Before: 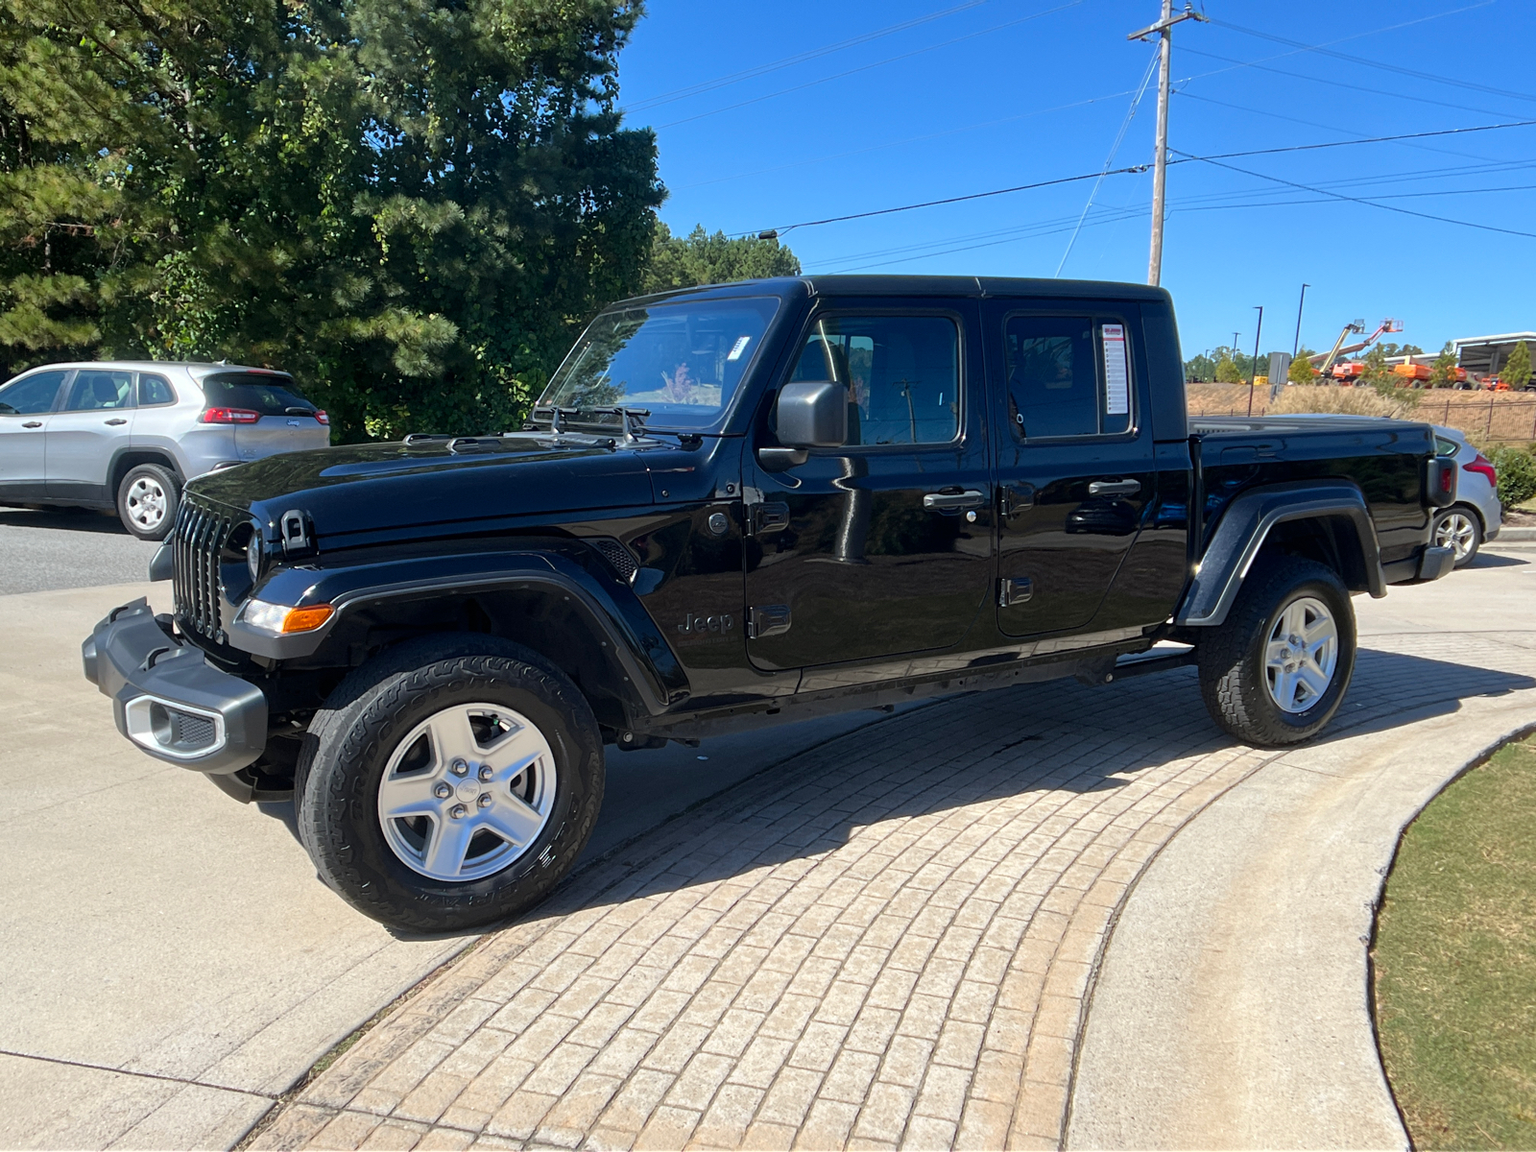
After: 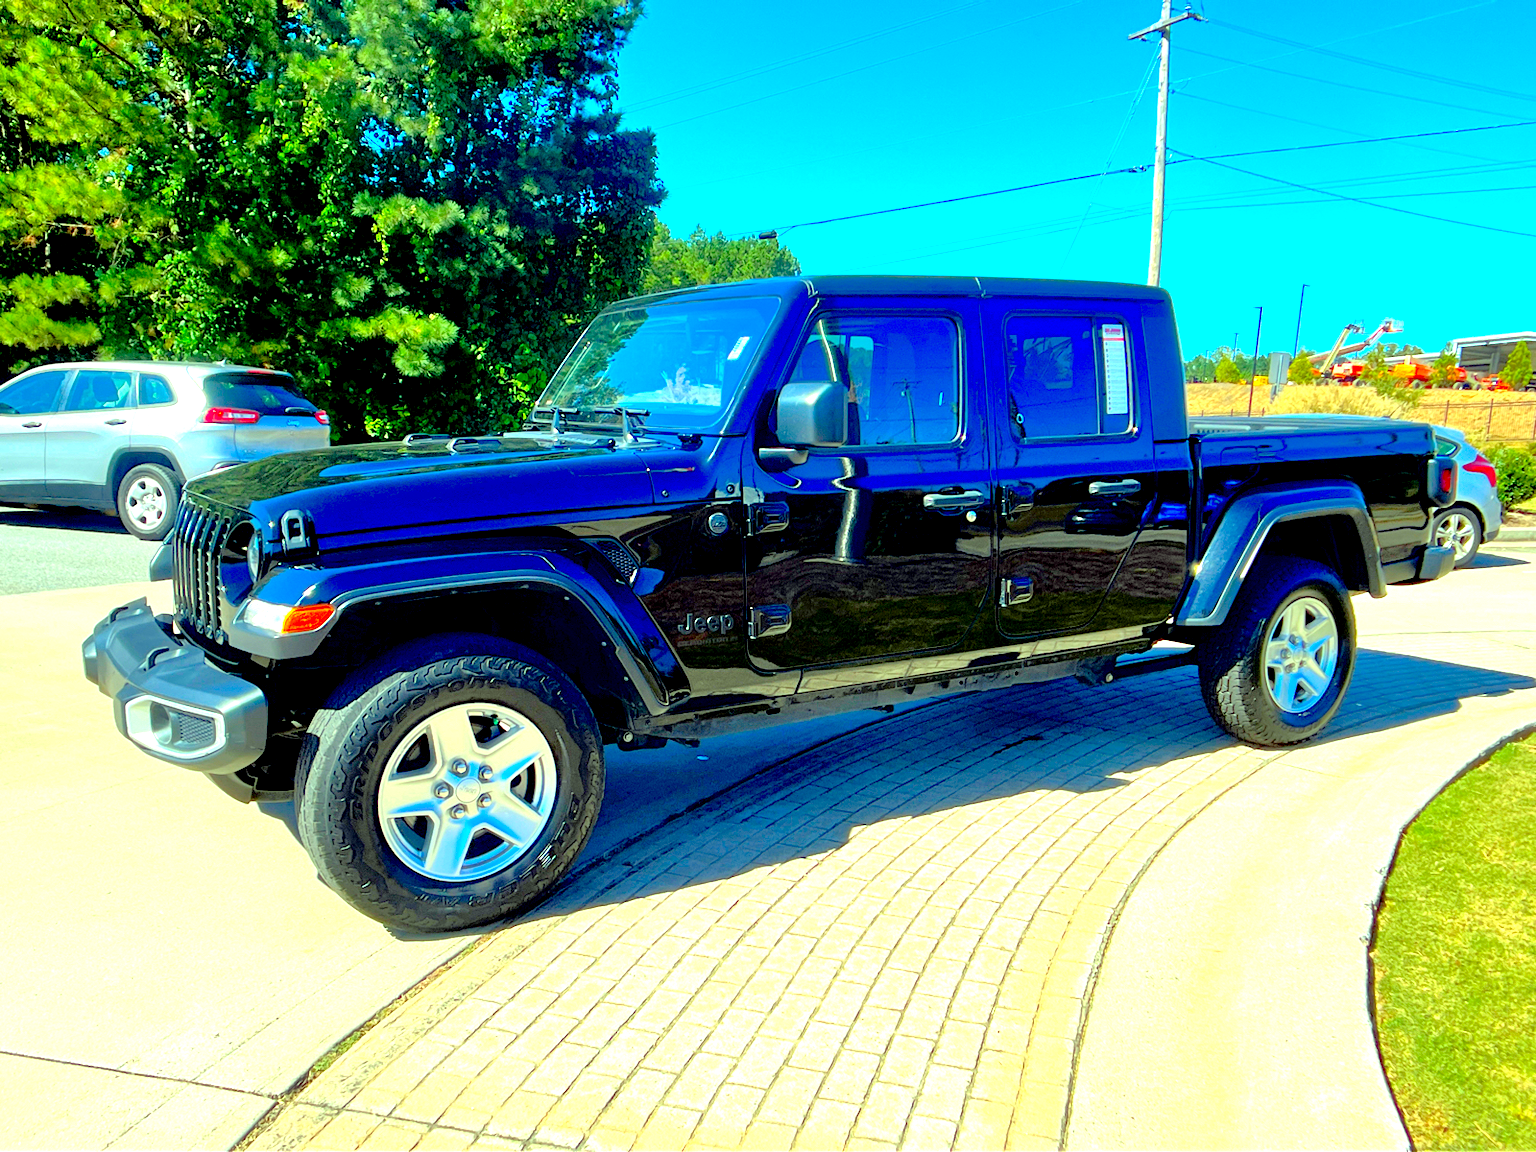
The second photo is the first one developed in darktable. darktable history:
exposure: black level correction 0.011, exposure 1.084 EV, compensate highlight preservation false
color correction: highlights a* -11.07, highlights b* 9.83, saturation 1.72
tone equalizer: -7 EV 0.164 EV, -6 EV 0.6 EV, -5 EV 1.13 EV, -4 EV 1.35 EV, -3 EV 1.12 EV, -2 EV 0.6 EV, -1 EV 0.167 EV, mask exposure compensation -0.495 EV
